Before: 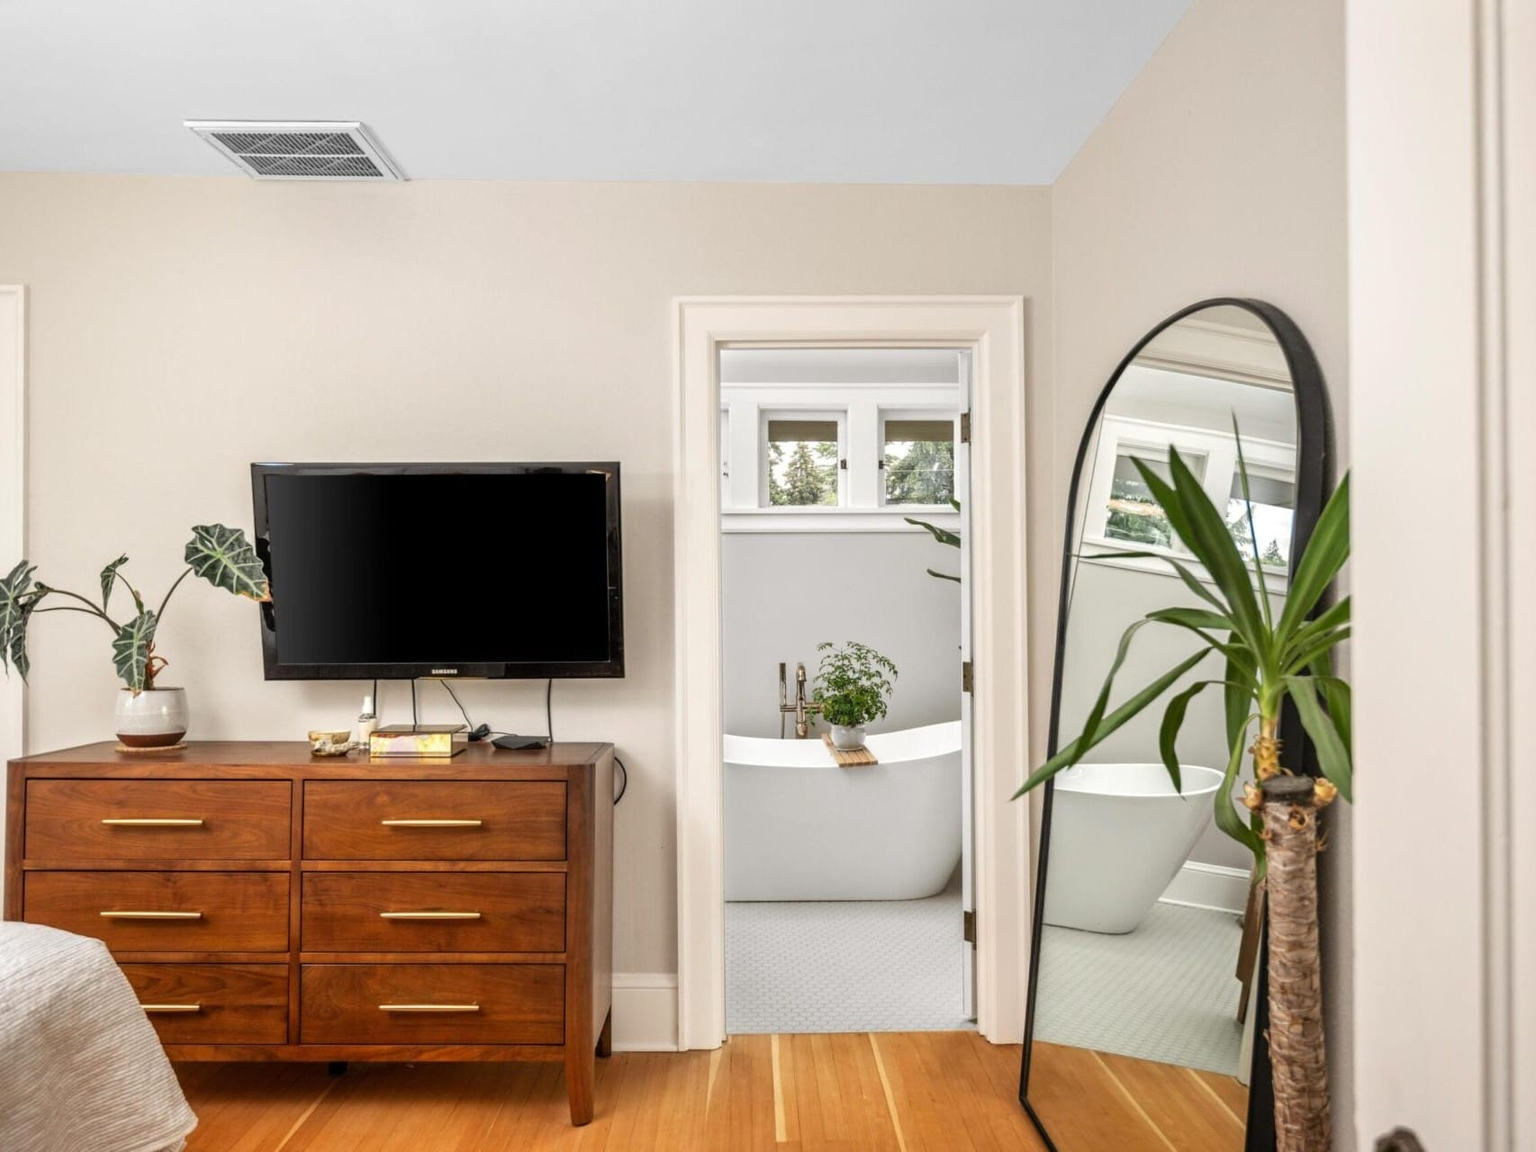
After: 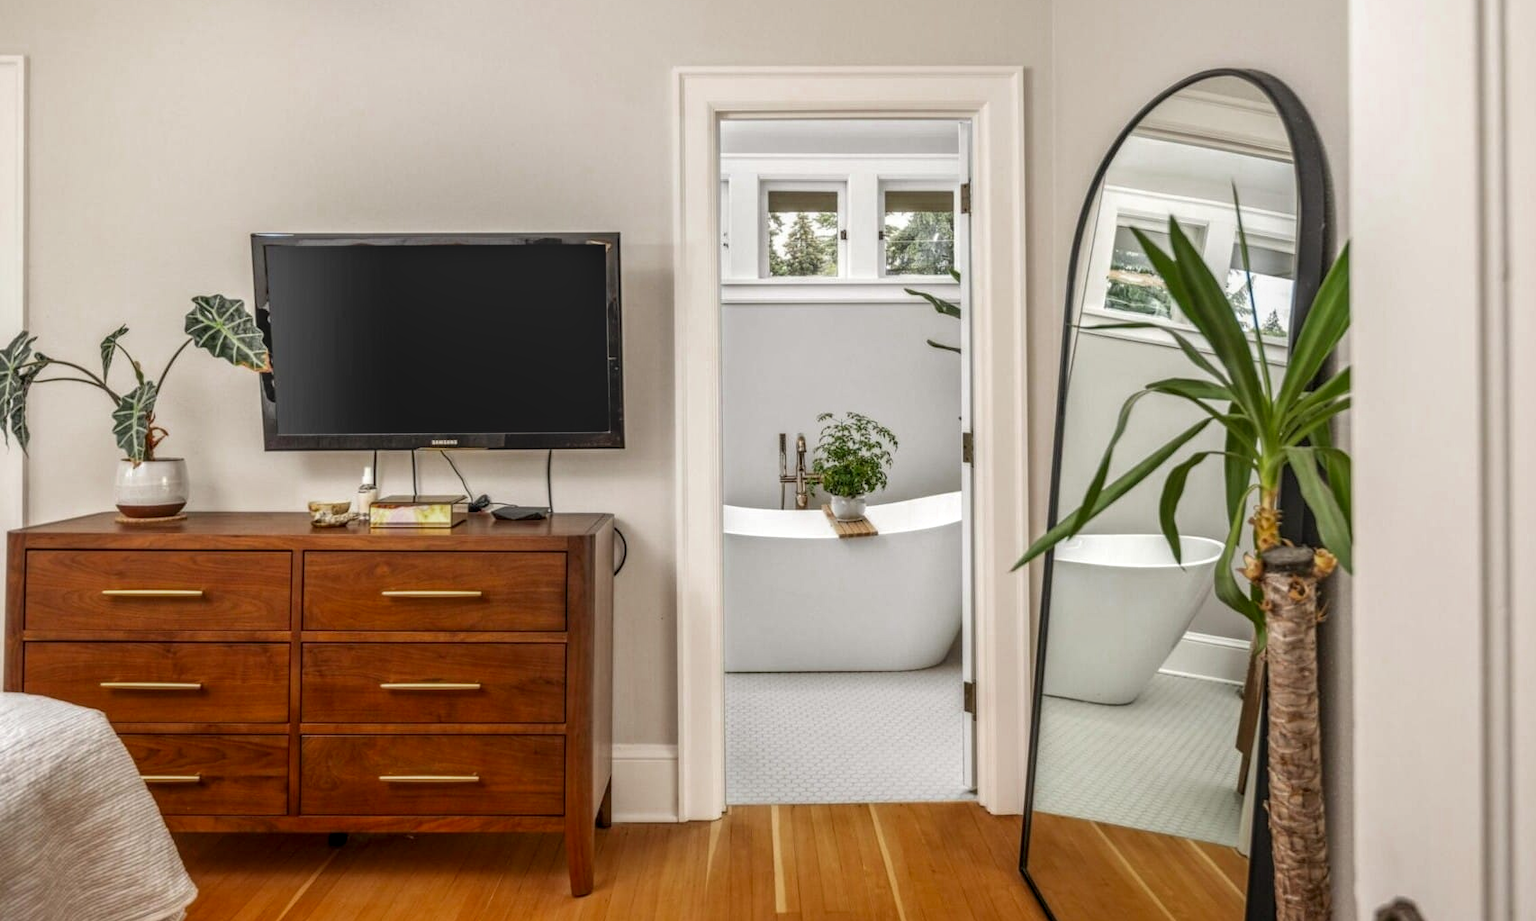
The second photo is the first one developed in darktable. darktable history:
crop and rotate: top 19.998%
local contrast: highlights 0%, shadows 0%, detail 133%
color zones: curves: ch0 [(0.27, 0.396) (0.563, 0.504) (0.75, 0.5) (0.787, 0.307)]
